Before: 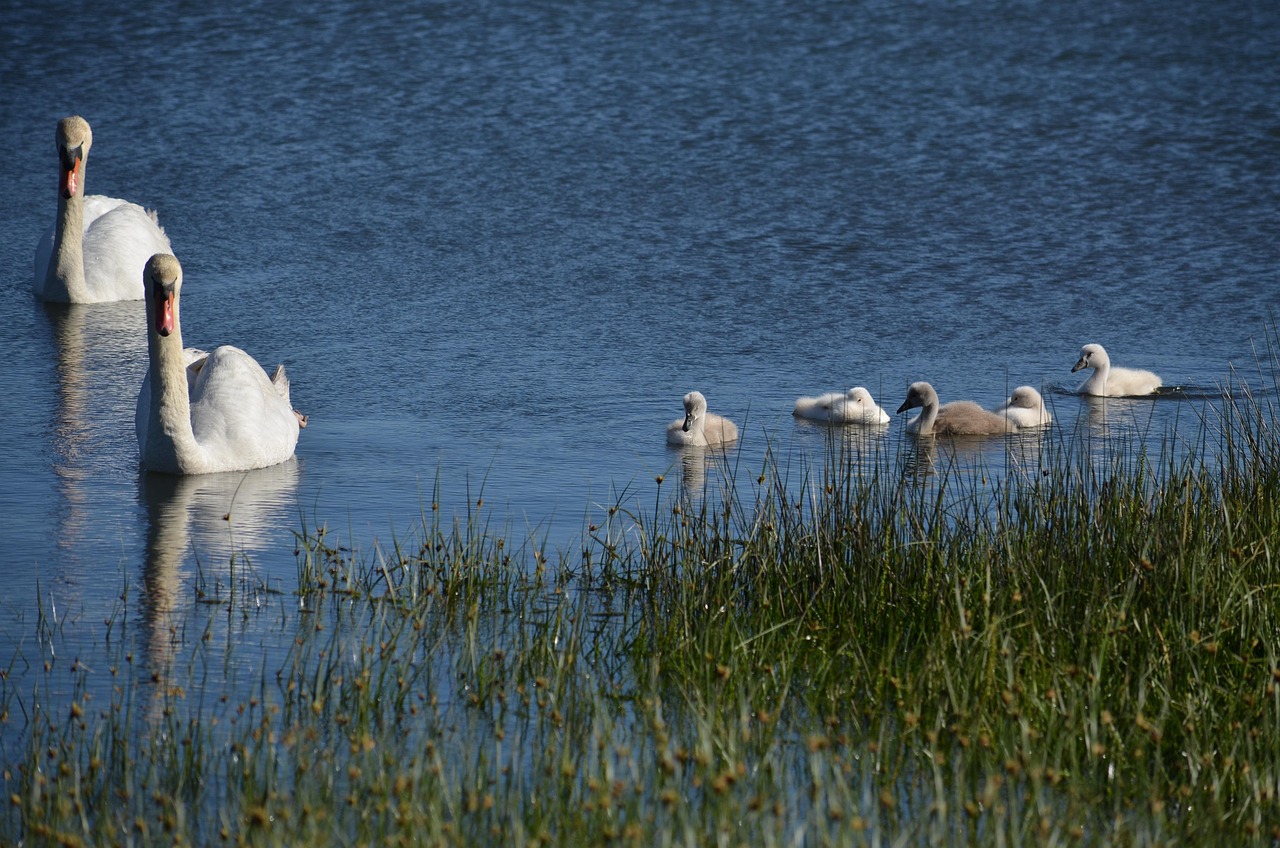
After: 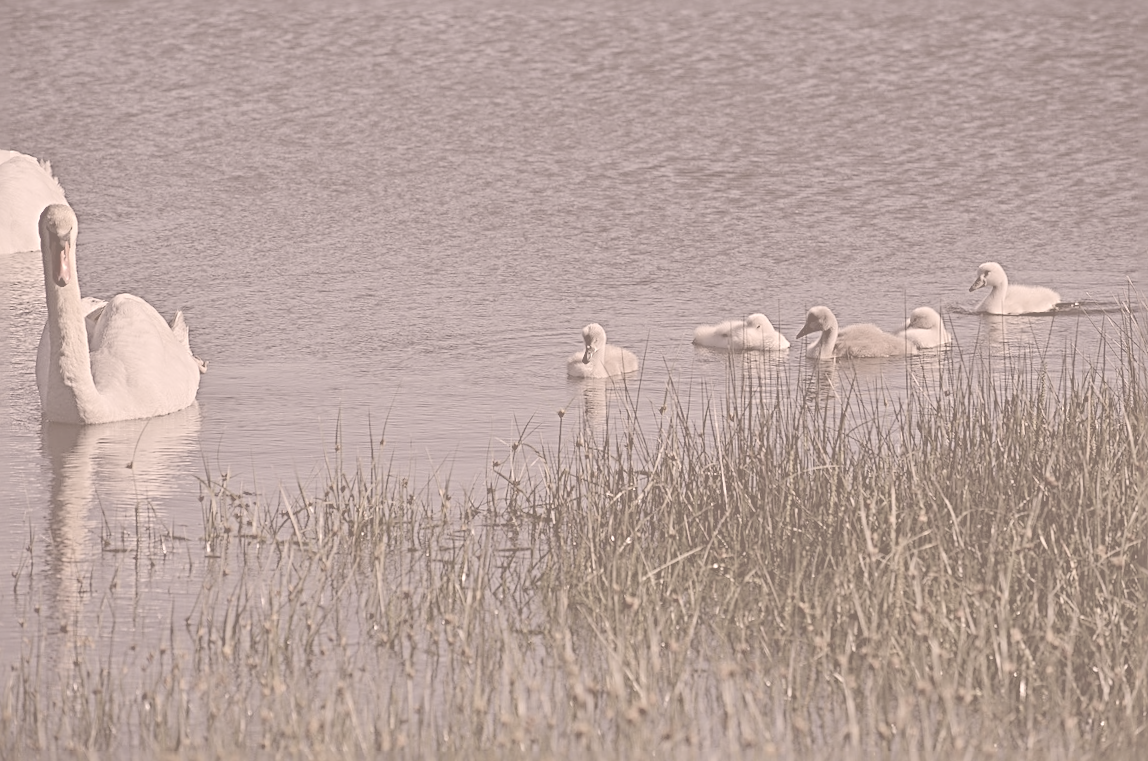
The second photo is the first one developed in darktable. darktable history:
contrast brightness saturation: contrast -0.32, brightness 0.75, saturation -0.78
color correction: highlights a* 10.21, highlights b* 9.79, shadows a* 8.61, shadows b* 7.88, saturation 0.8
sharpen: radius 3.69, amount 0.928
crop and rotate: angle 1.96°, left 5.673%, top 5.673%
